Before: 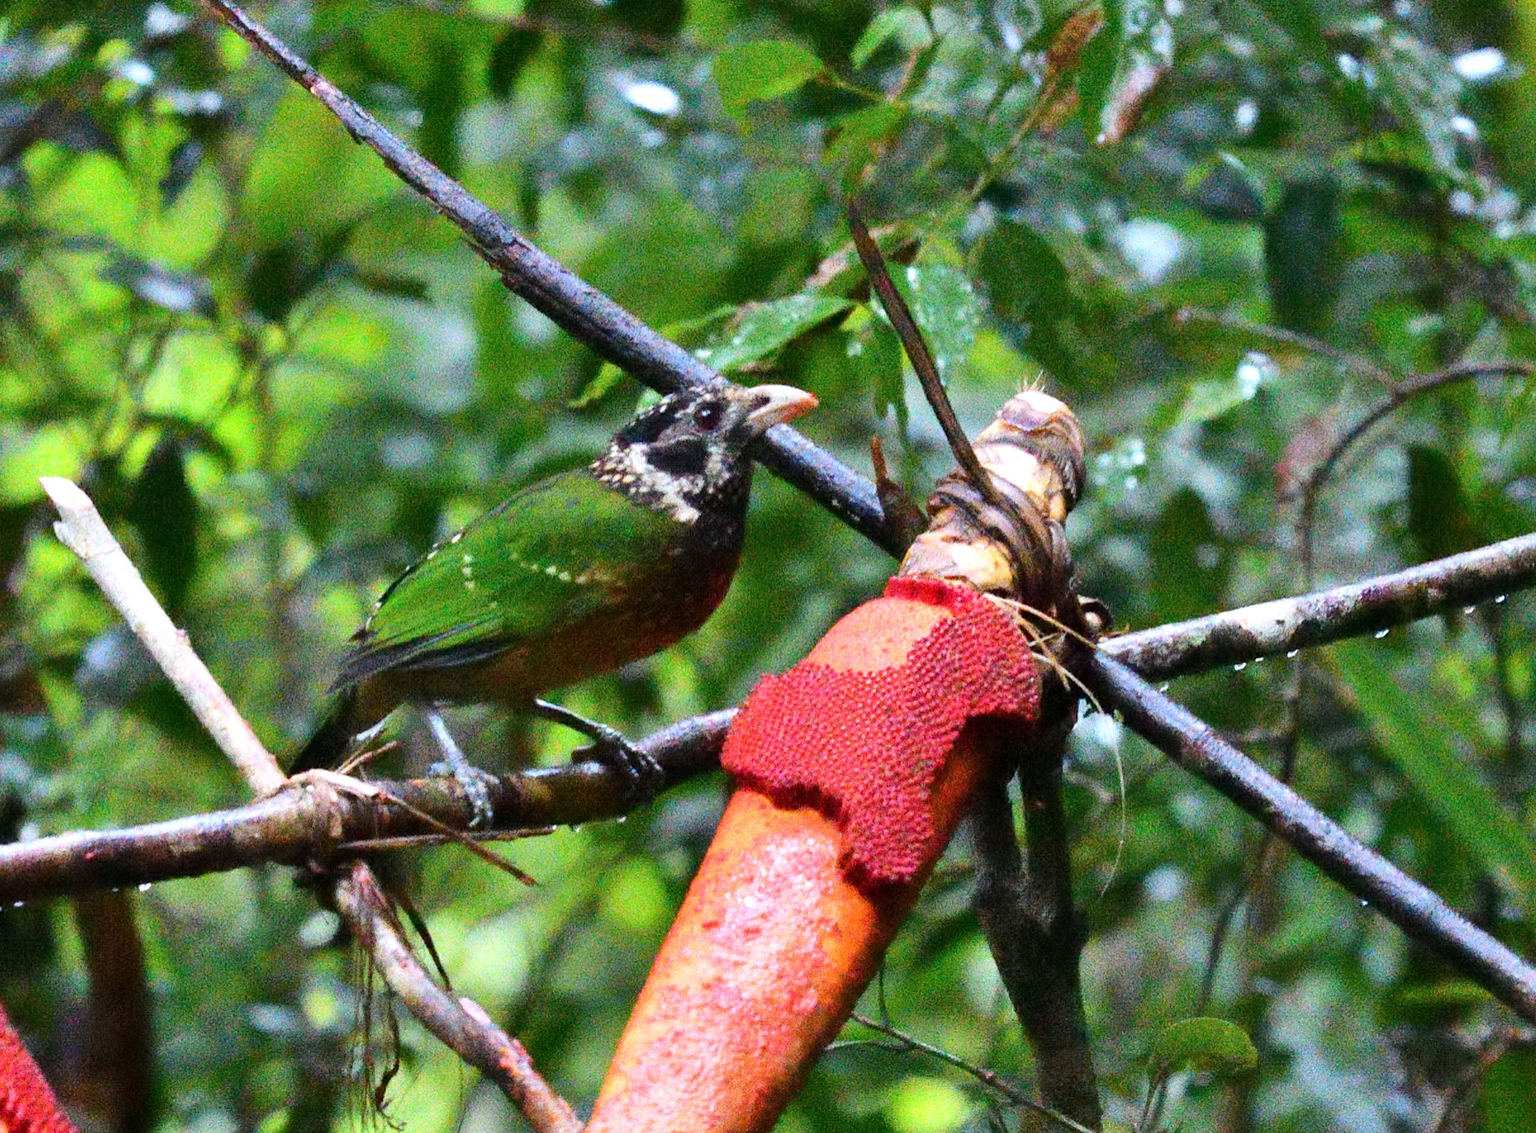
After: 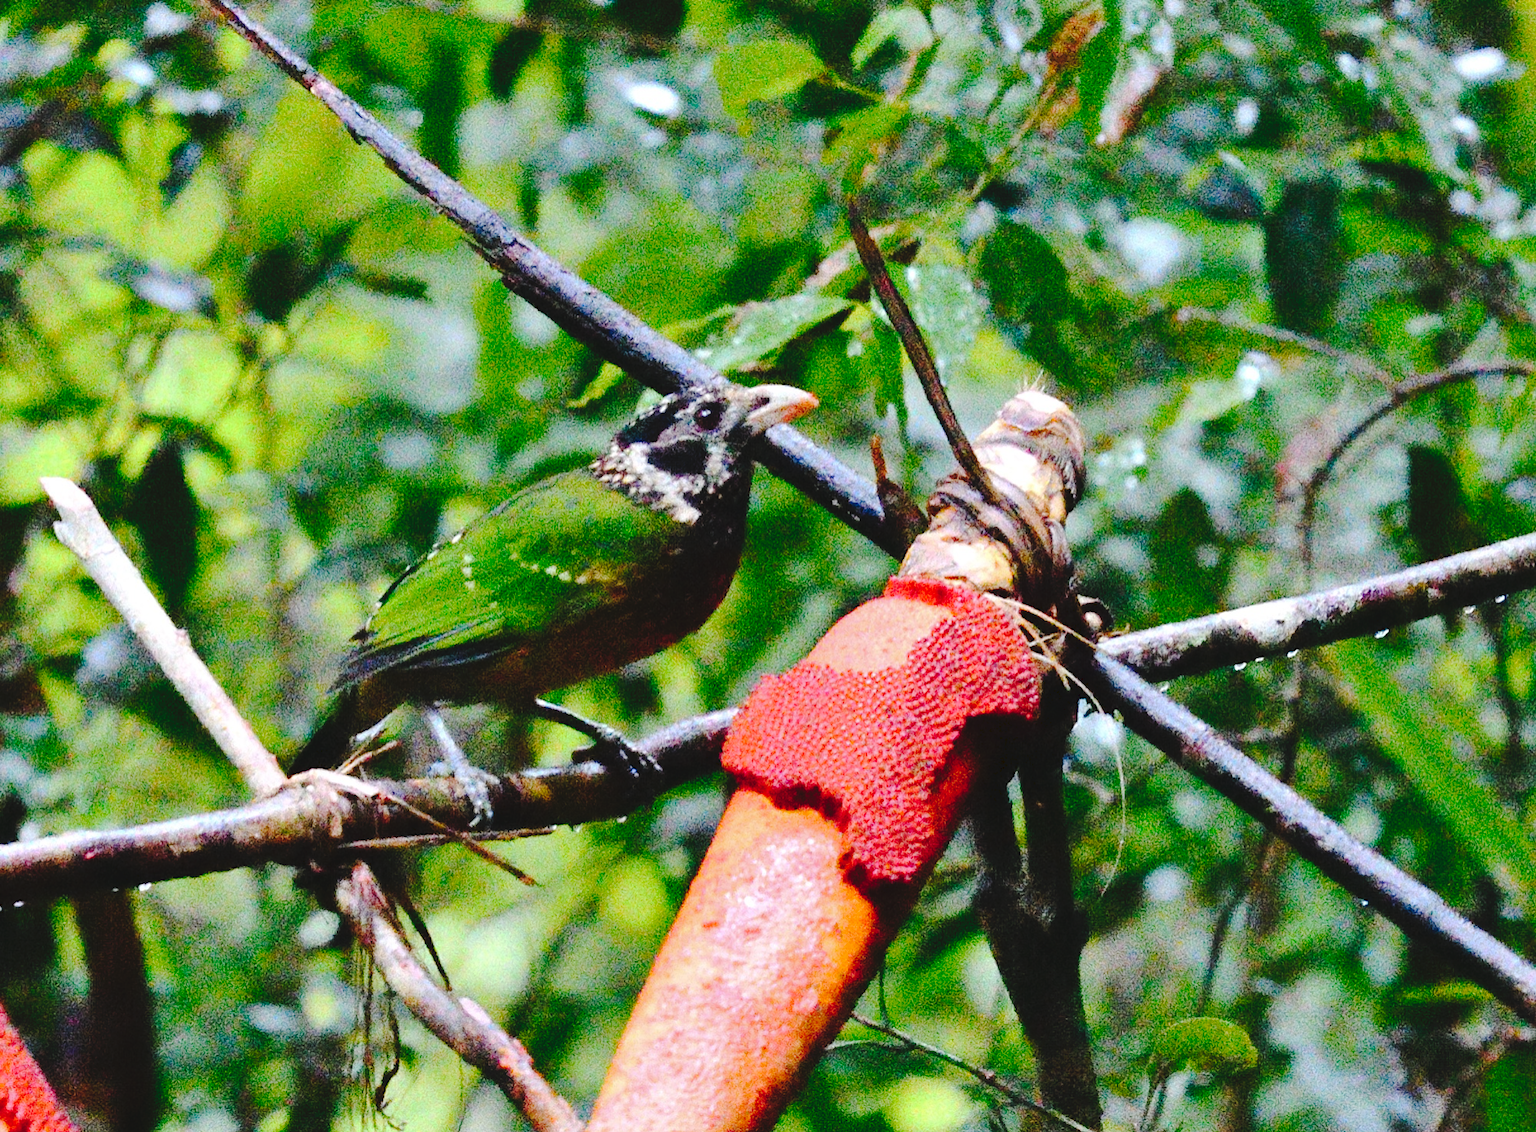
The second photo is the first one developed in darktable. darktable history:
tone curve: curves: ch0 [(0, 0) (0.003, 0.057) (0.011, 0.061) (0.025, 0.065) (0.044, 0.075) (0.069, 0.082) (0.1, 0.09) (0.136, 0.102) (0.177, 0.145) (0.224, 0.195) (0.277, 0.27) (0.335, 0.374) (0.399, 0.486) (0.468, 0.578) (0.543, 0.652) (0.623, 0.717) (0.709, 0.778) (0.801, 0.837) (0.898, 0.909) (1, 1)], preserve colors none
